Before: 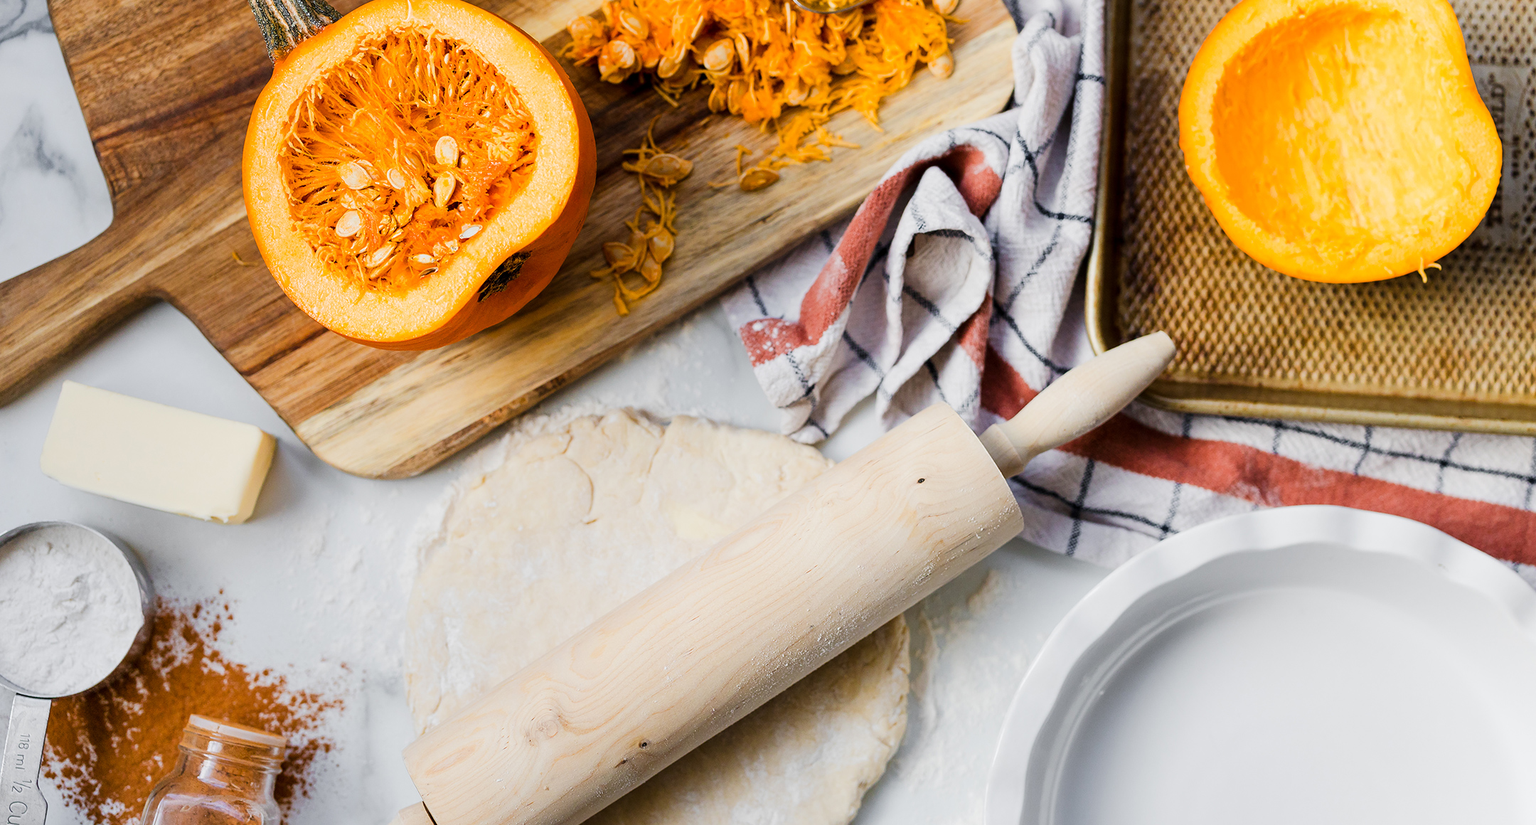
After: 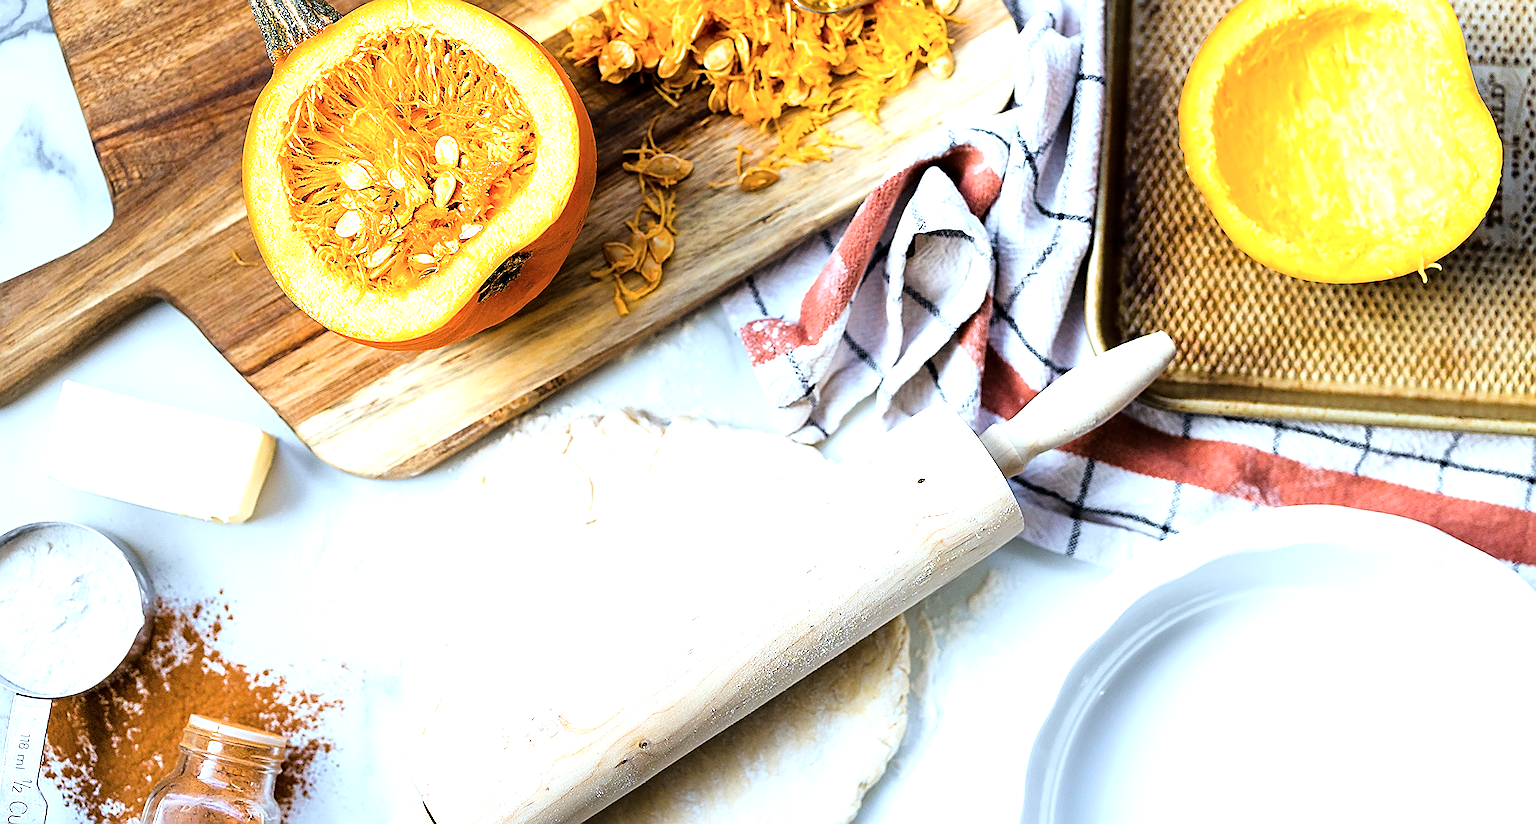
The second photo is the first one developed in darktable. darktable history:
exposure: exposure 0.203 EV, compensate highlight preservation false
tone equalizer: -8 EV -0.782 EV, -7 EV -0.721 EV, -6 EV -0.579 EV, -5 EV -0.412 EV, -3 EV 0.4 EV, -2 EV 0.6 EV, -1 EV 0.686 EV, +0 EV 0.768 EV, mask exposure compensation -0.495 EV
color calibration: illuminant F (fluorescent), F source F9 (Cool White Deluxe 4150 K) – high CRI, x 0.374, y 0.373, temperature 4162.37 K
sharpen: radius 1.423, amount 1.267, threshold 0.815
